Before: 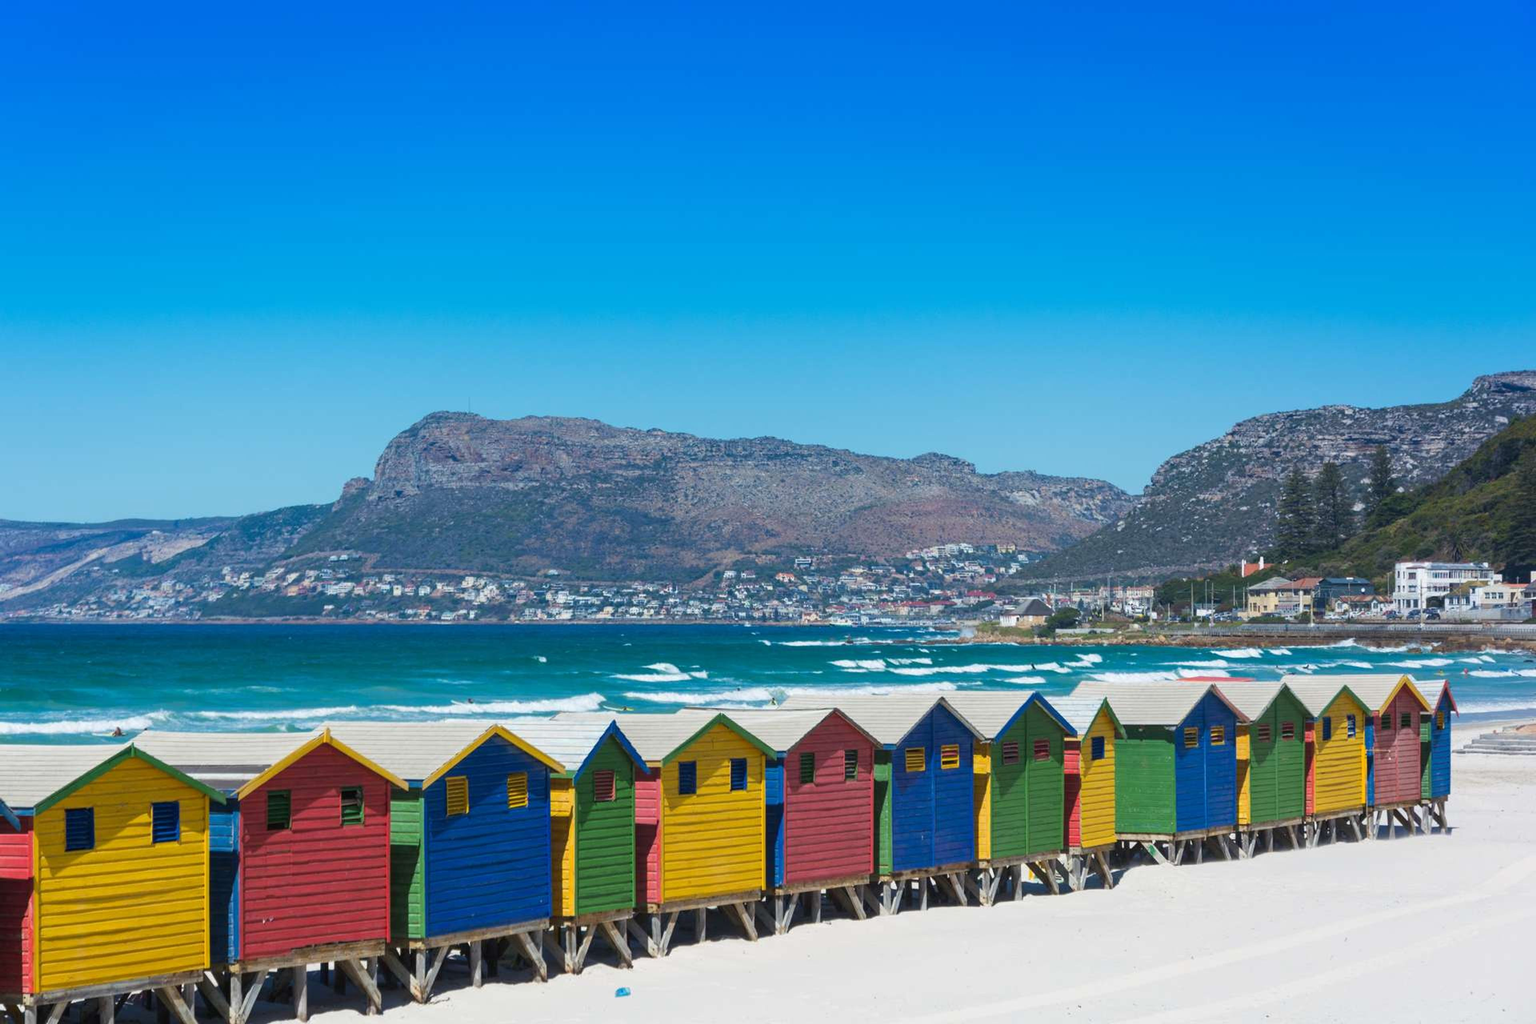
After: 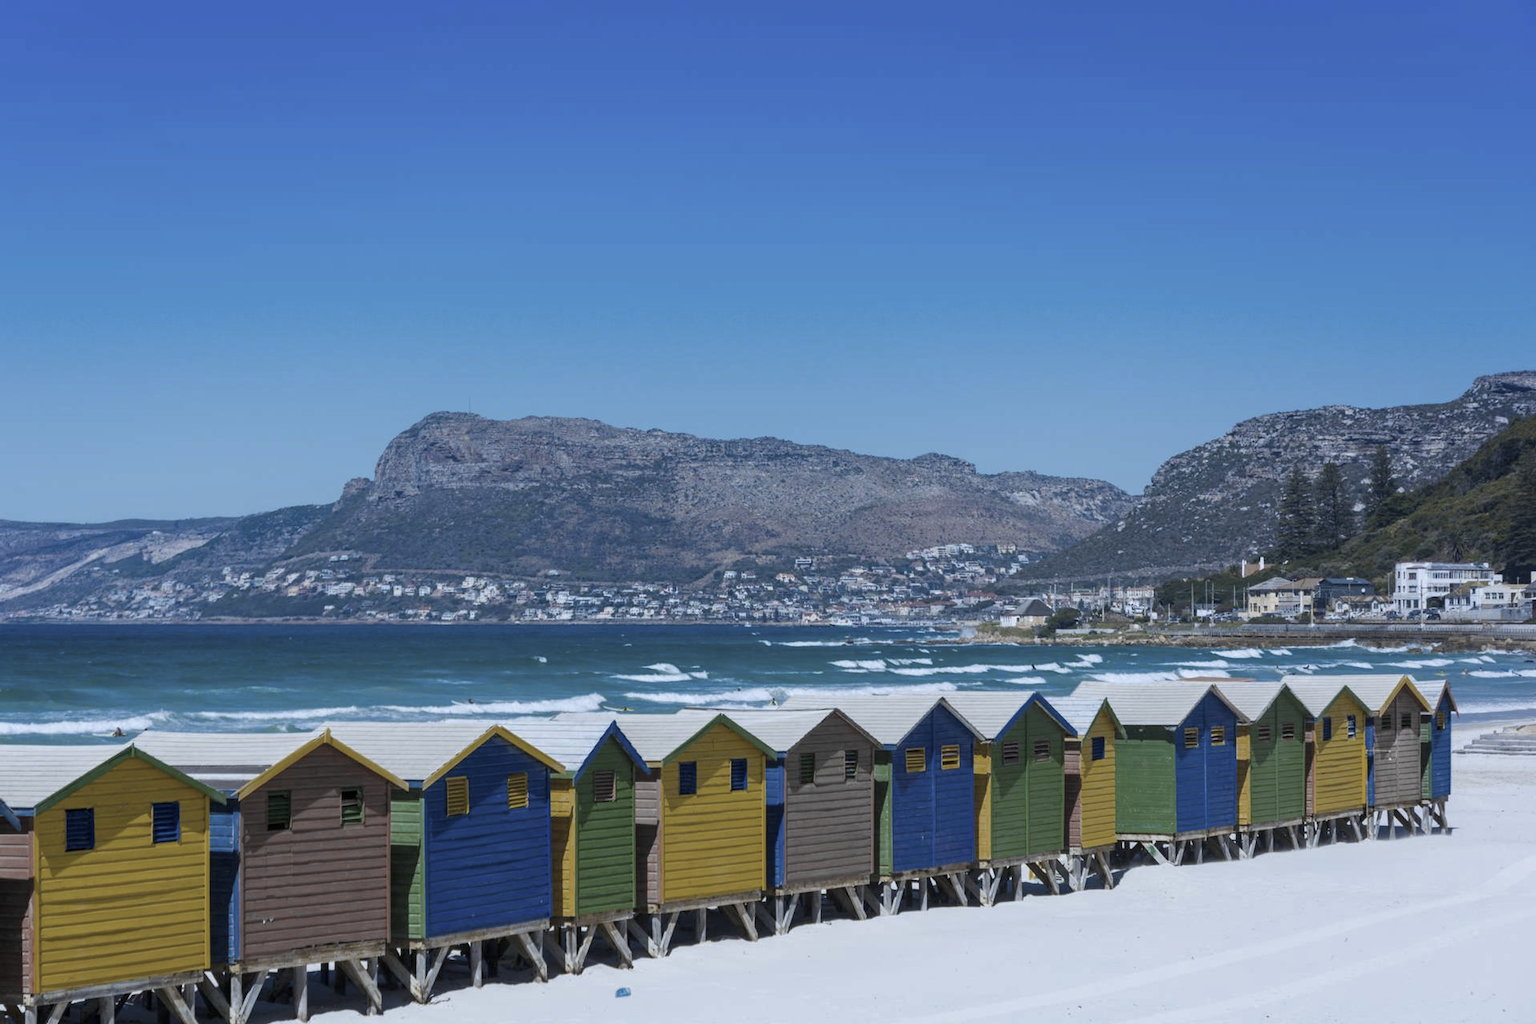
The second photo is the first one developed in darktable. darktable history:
color zones: curves: ch0 [(0, 0.487) (0.241, 0.395) (0.434, 0.373) (0.658, 0.412) (0.838, 0.487)]; ch1 [(0, 0) (0.053, 0.053) (0.211, 0.202) (0.579, 0.259) (0.781, 0.241)]
white balance: red 0.931, blue 1.11
color contrast: green-magenta contrast 0.85, blue-yellow contrast 1.25, unbound 0
local contrast: highlights 61%, shadows 106%, detail 107%, midtone range 0.529
